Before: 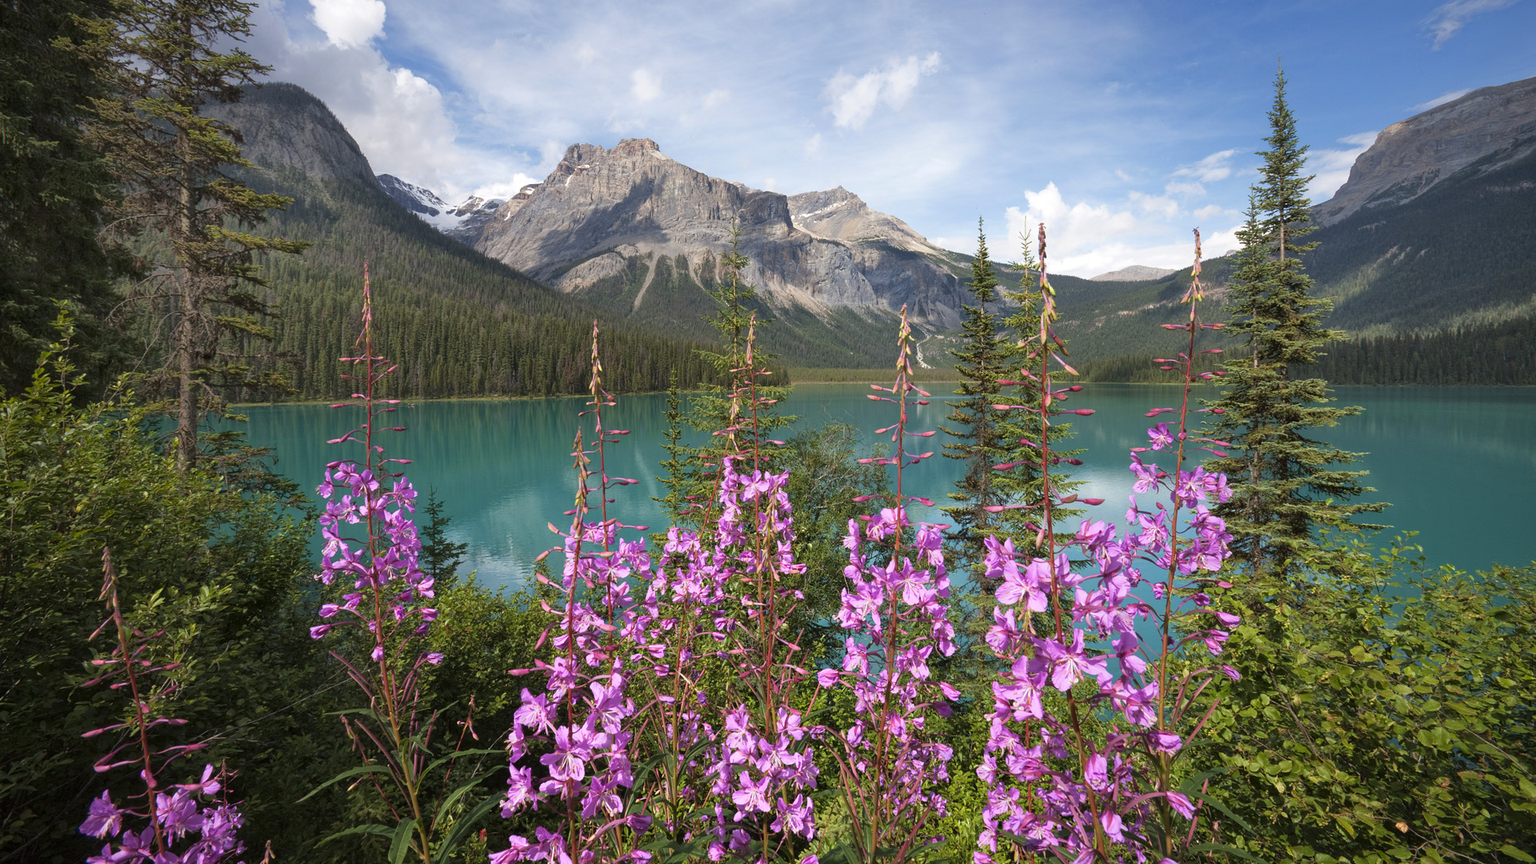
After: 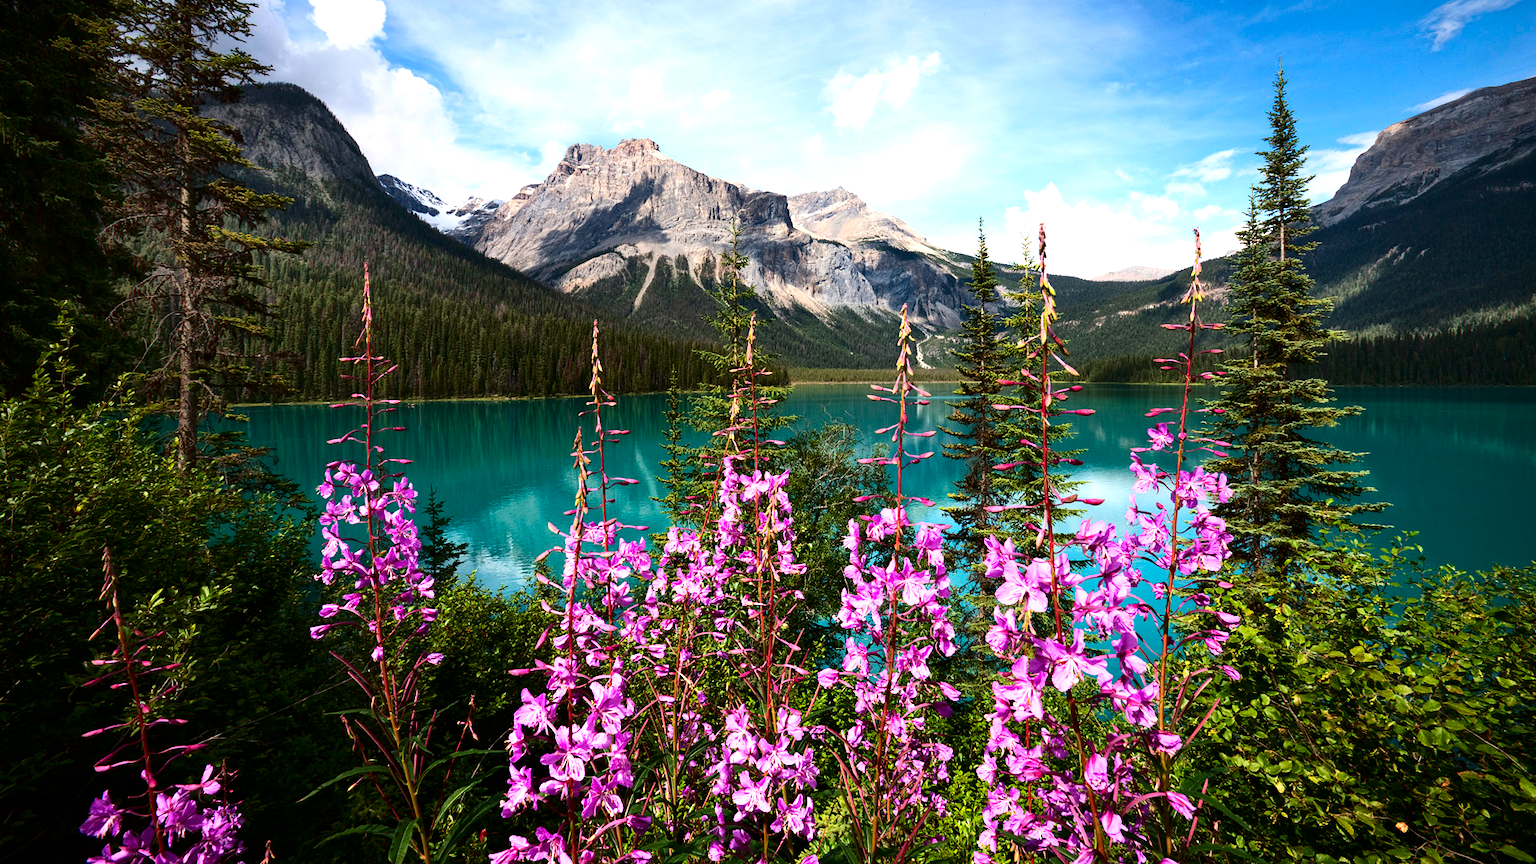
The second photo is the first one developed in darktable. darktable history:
tone equalizer: -8 EV -0.75 EV, -7 EV -0.7 EV, -6 EV -0.6 EV, -5 EV -0.4 EV, -3 EV 0.4 EV, -2 EV 0.6 EV, -1 EV 0.7 EV, +0 EV 0.75 EV, edges refinement/feathering 500, mask exposure compensation -1.57 EV, preserve details no
contrast brightness saturation: contrast 0.21, brightness -0.11, saturation 0.21
